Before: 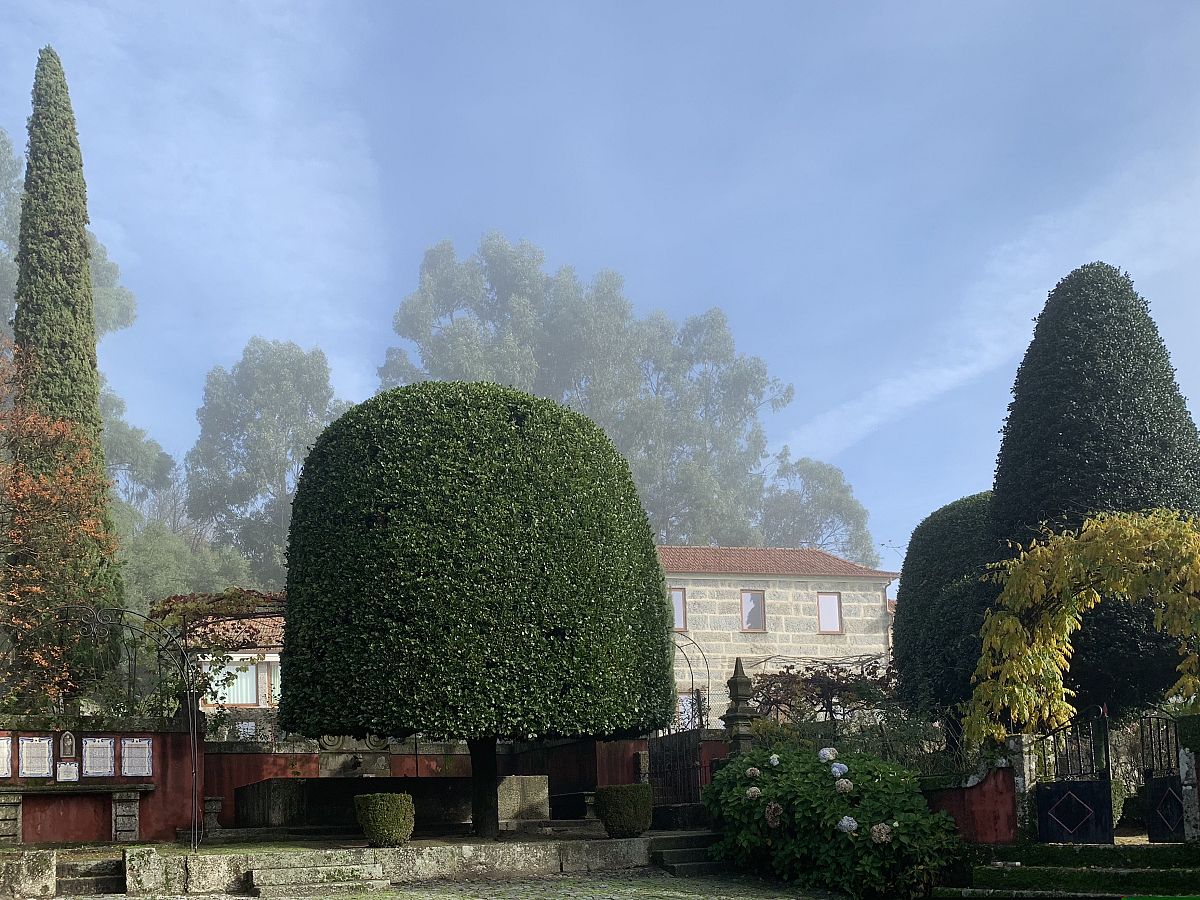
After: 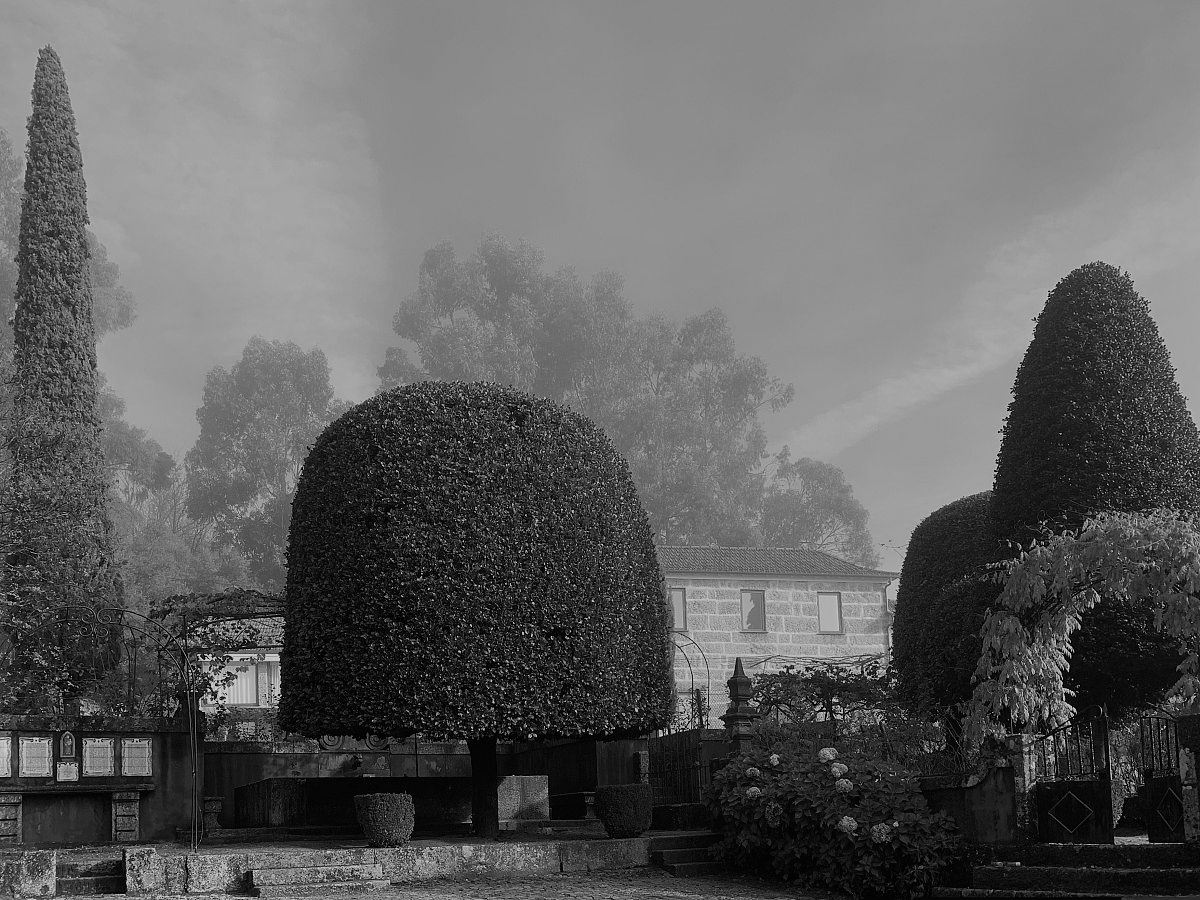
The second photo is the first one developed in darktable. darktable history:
monochrome: a 2.21, b -1.33, size 2.2
exposure: black level correction 0, exposure -0.721 EV, compensate highlight preservation false
